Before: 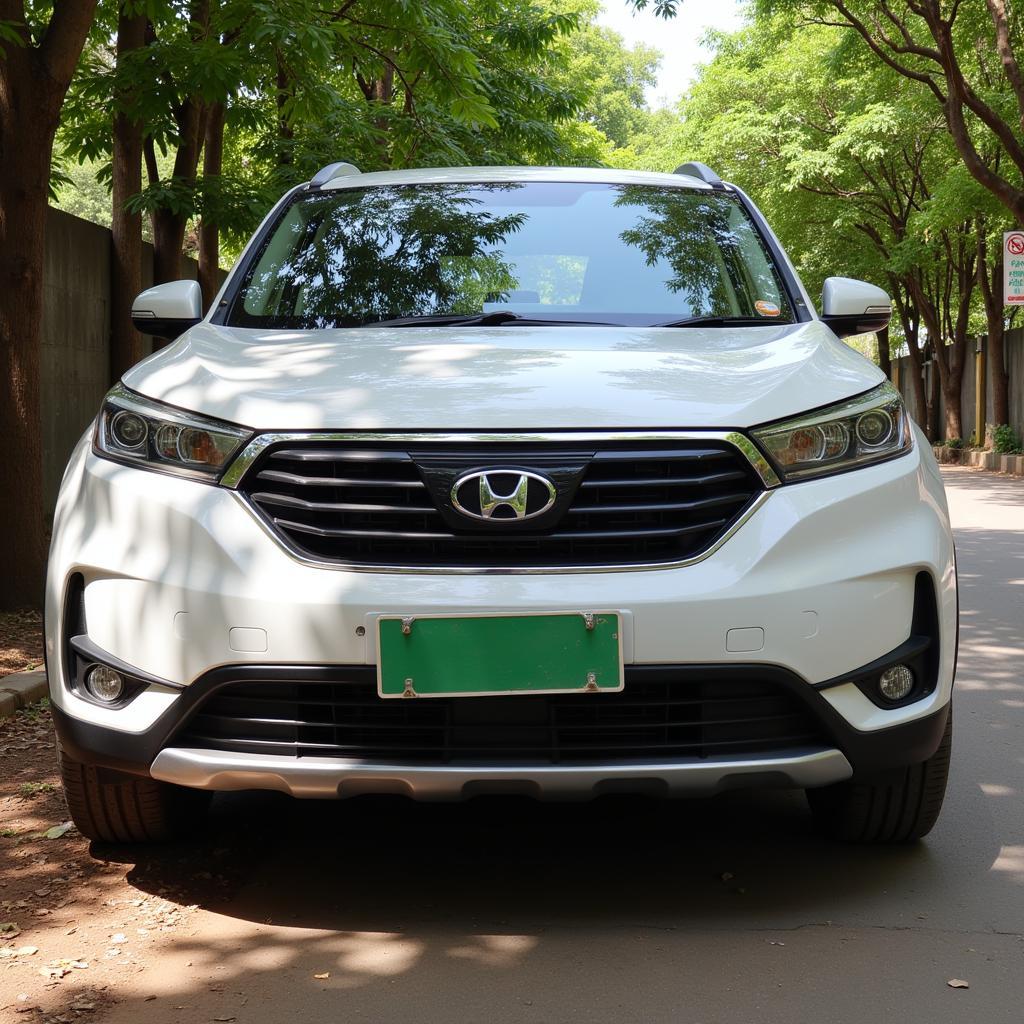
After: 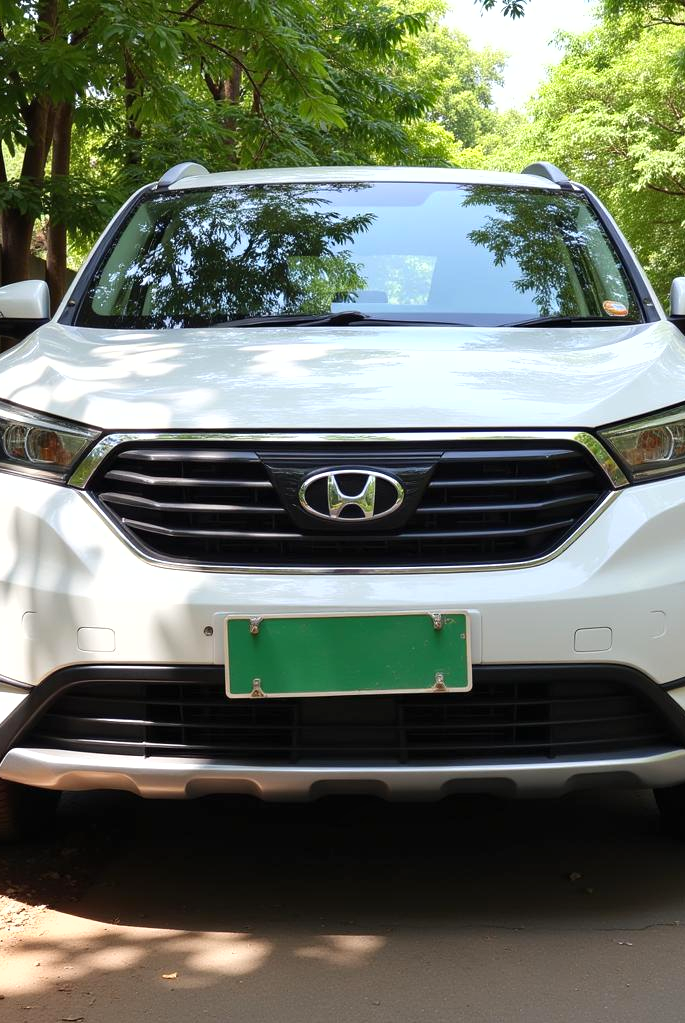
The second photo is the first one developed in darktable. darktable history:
crop and rotate: left 14.876%, right 18.153%
shadows and highlights: shadows 25.22, highlights -48.29, soften with gaussian
exposure: black level correction 0, exposure 0.397 EV, compensate highlight preservation false
